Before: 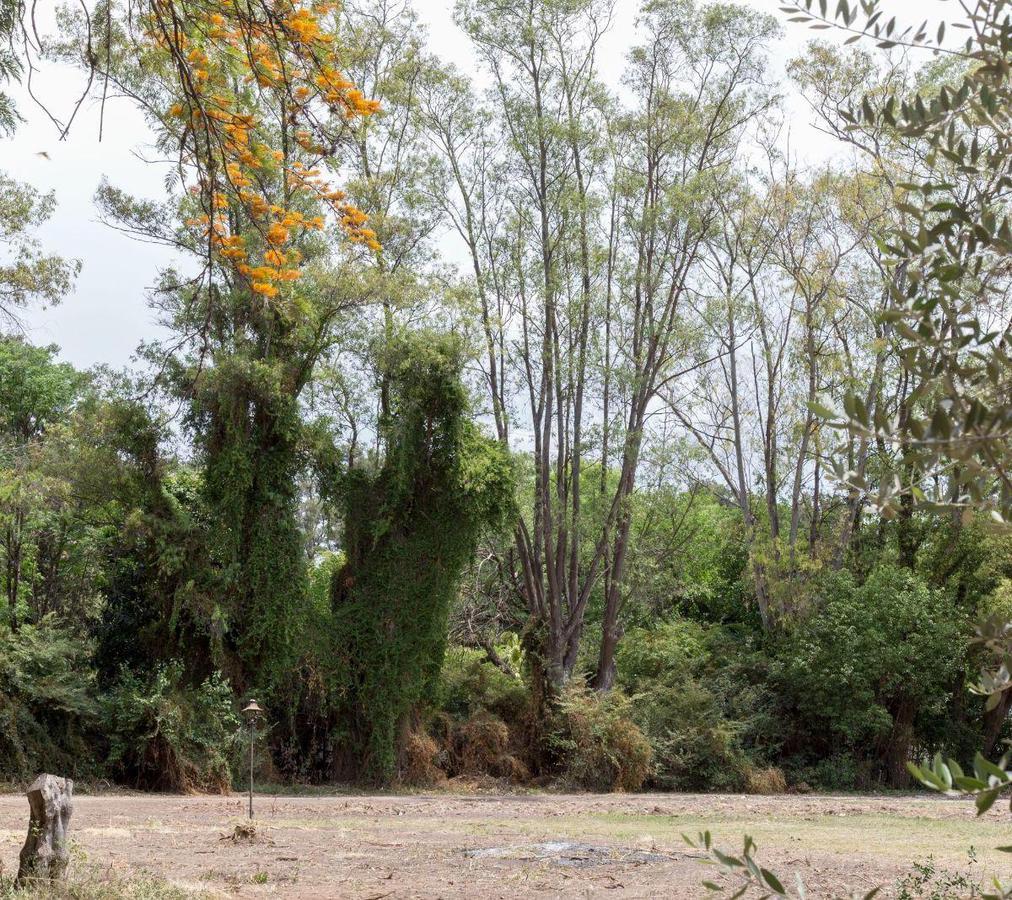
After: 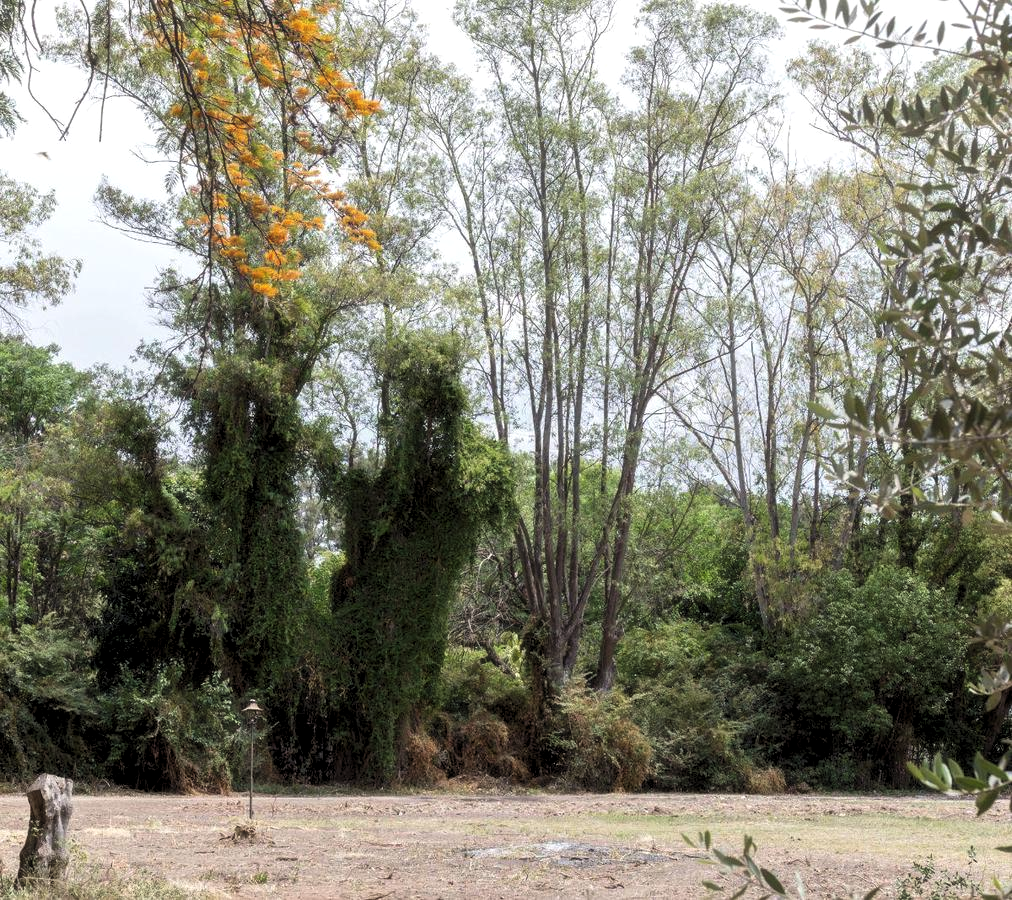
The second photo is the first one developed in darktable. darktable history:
levels: levels [0.062, 0.494, 0.925]
exposure: exposure -0.155 EV, compensate highlight preservation false
haze removal: strength -0.045, compatibility mode true, adaptive false
